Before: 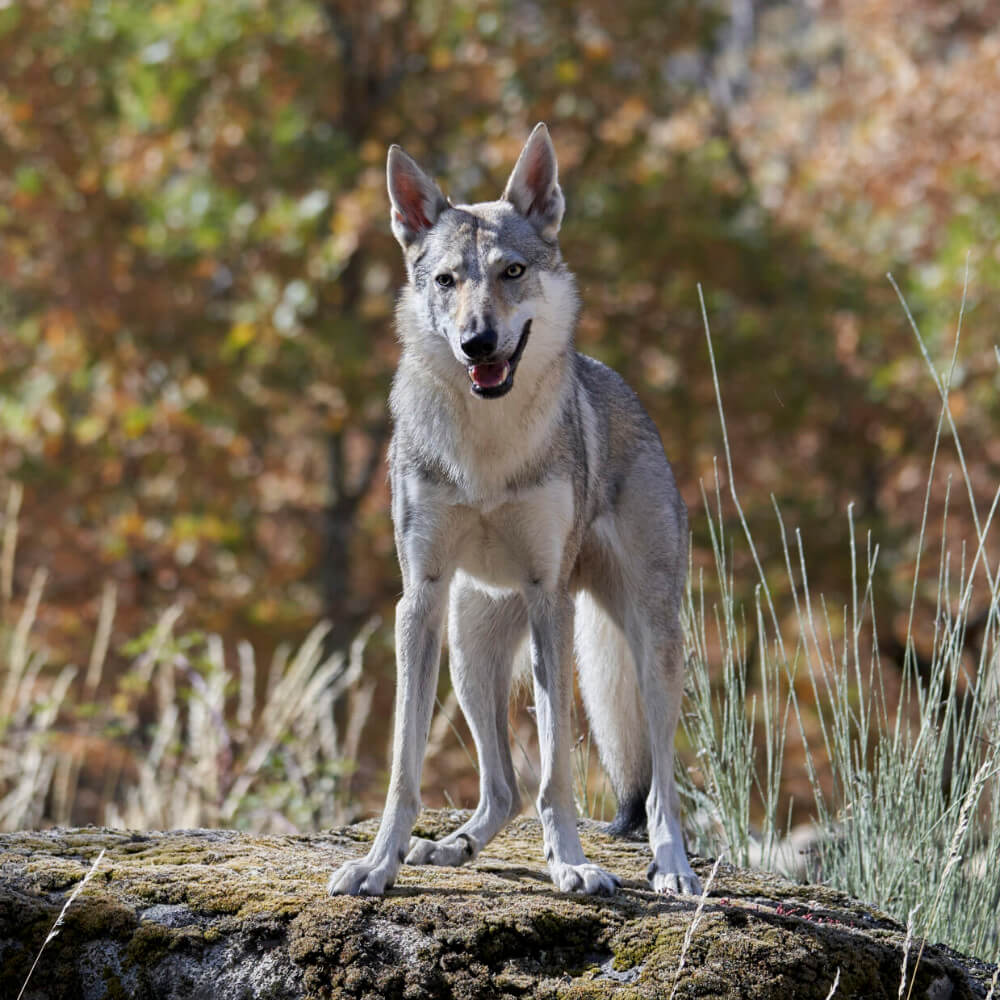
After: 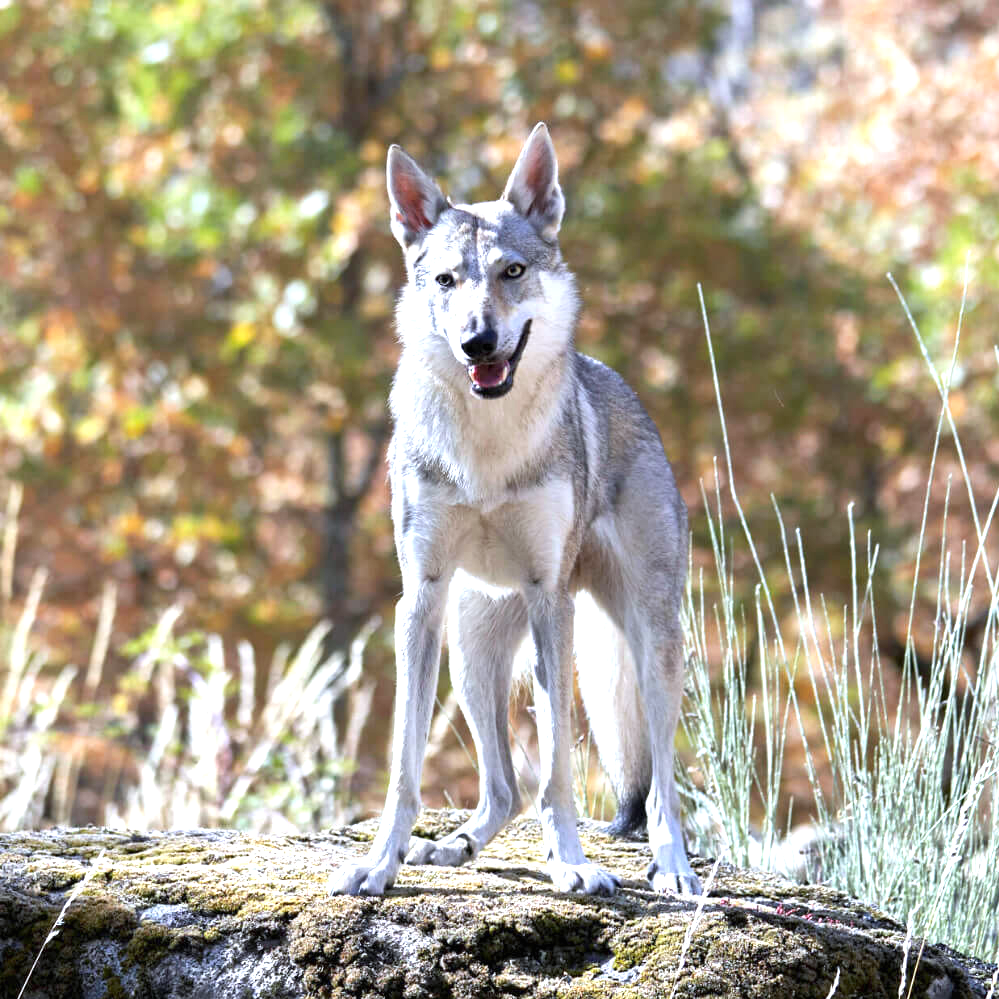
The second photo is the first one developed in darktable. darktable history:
white balance: red 0.954, blue 1.079
exposure: black level correction 0, exposure 1.3 EV, compensate exposure bias true, compensate highlight preservation false
